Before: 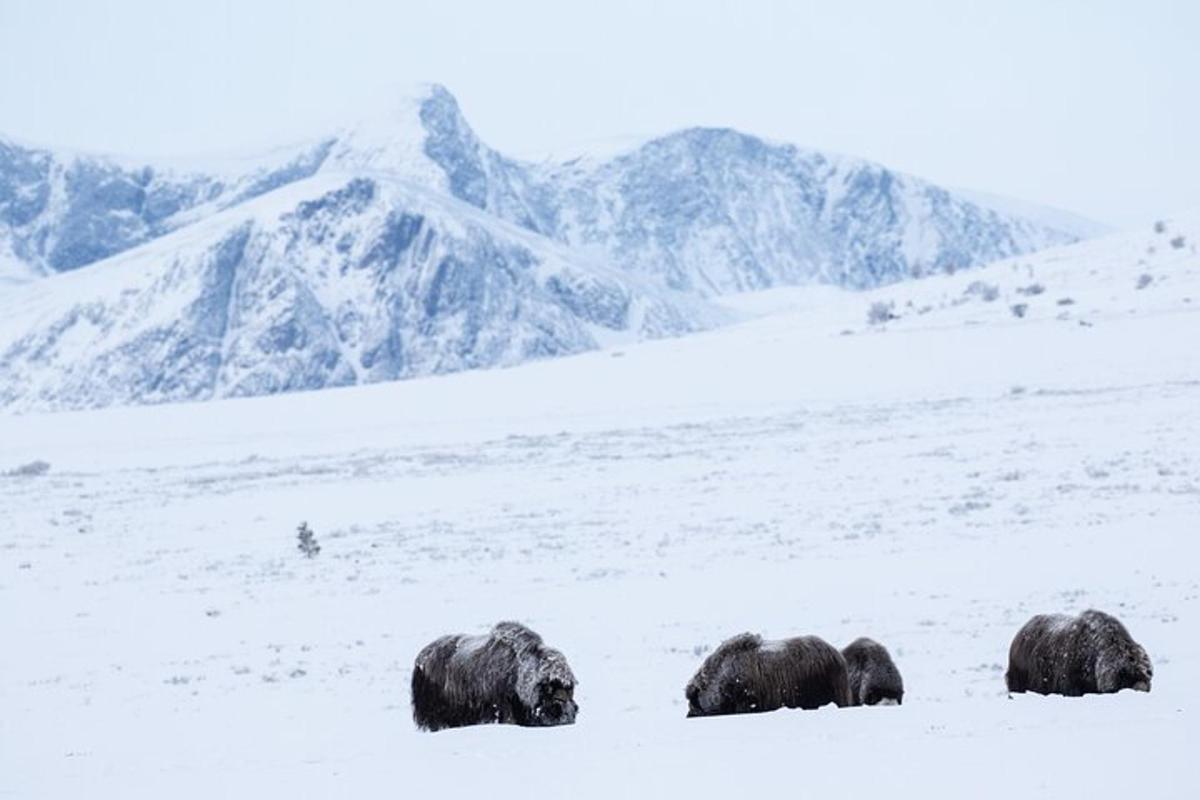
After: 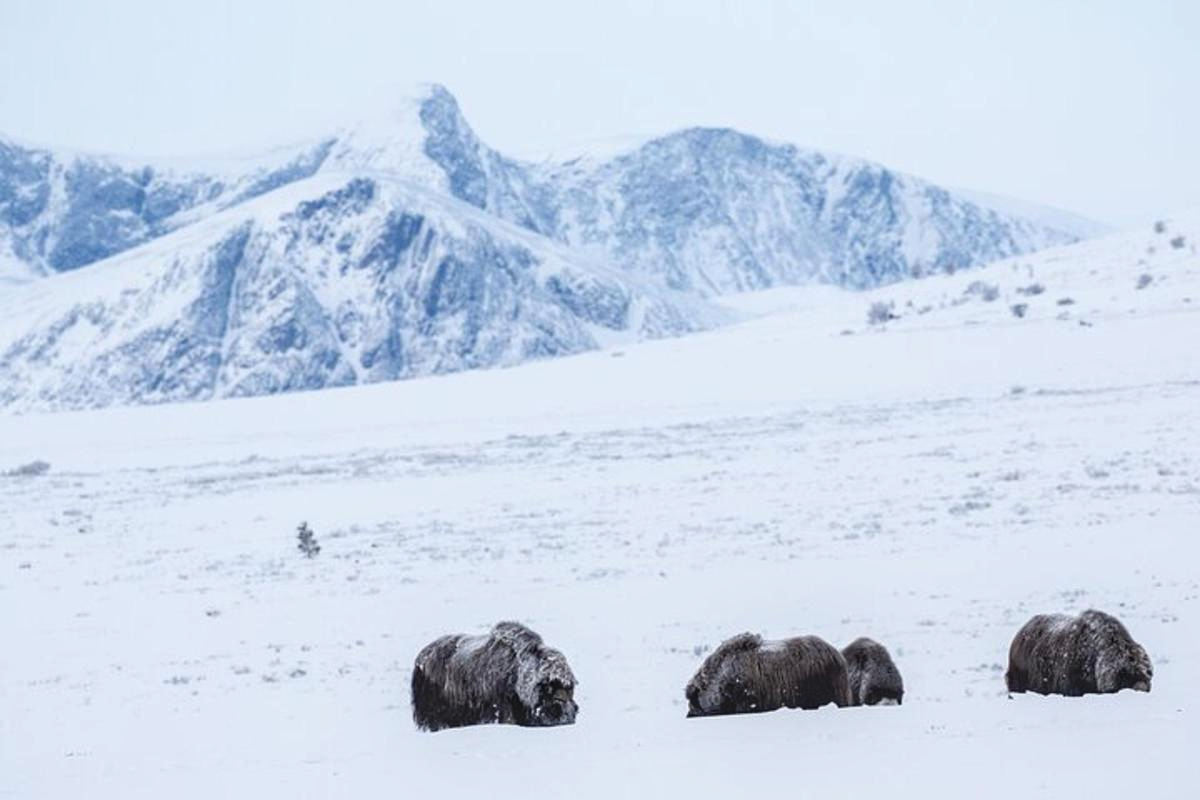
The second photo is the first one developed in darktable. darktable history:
haze removal: compatibility mode true, adaptive false
local contrast: detail 110%
